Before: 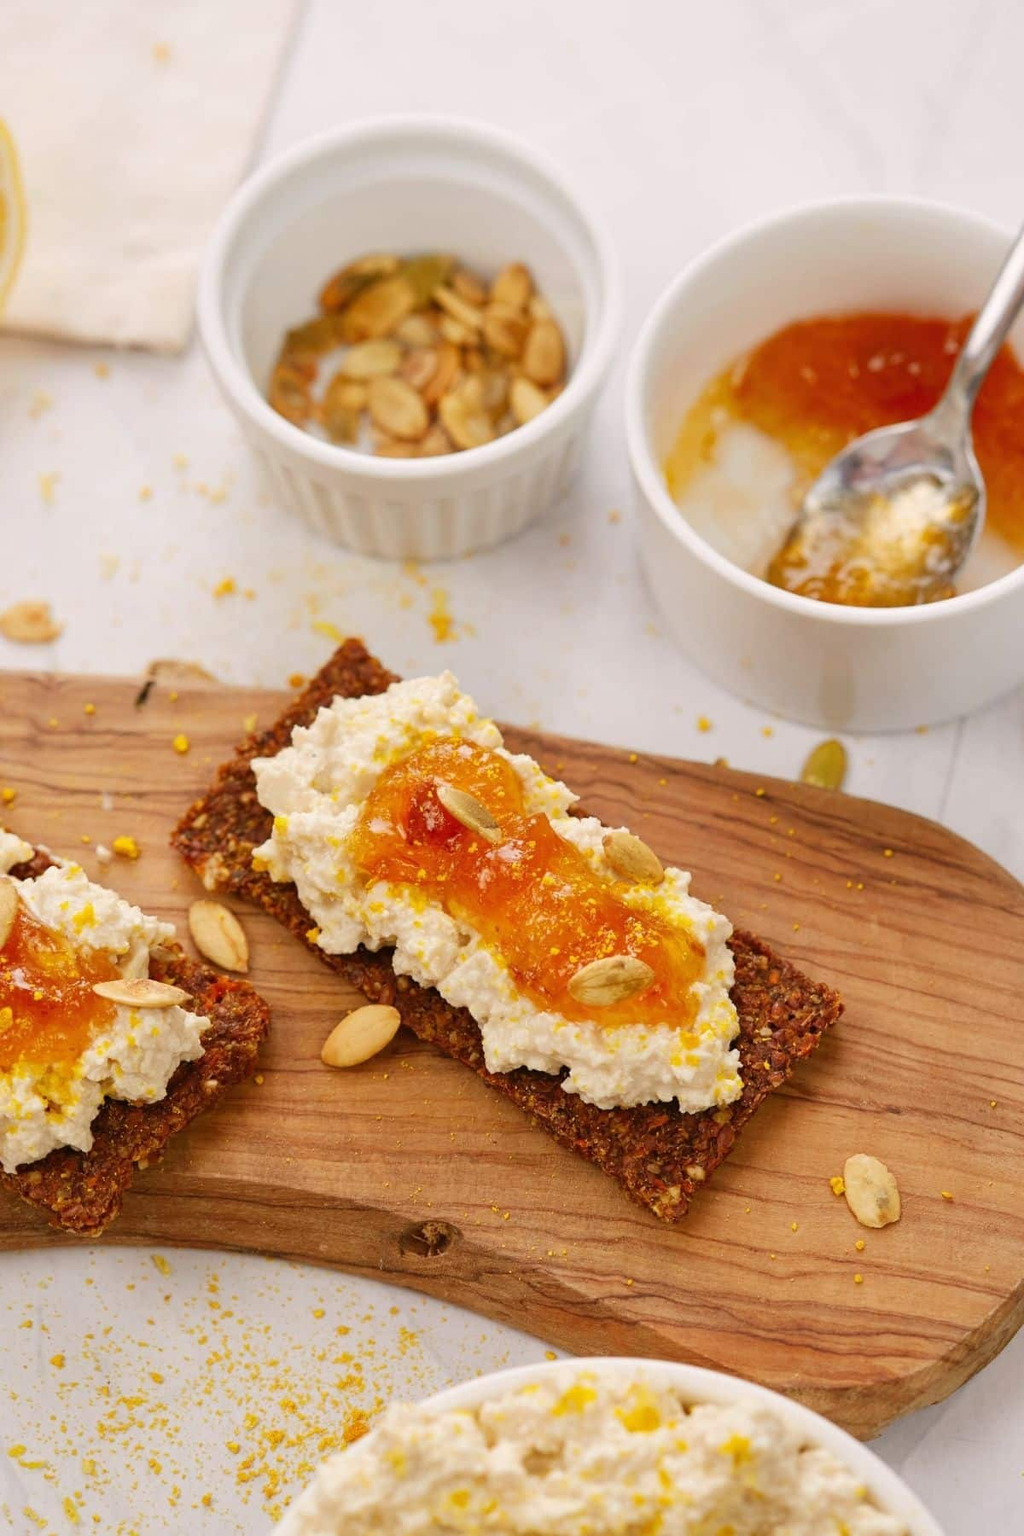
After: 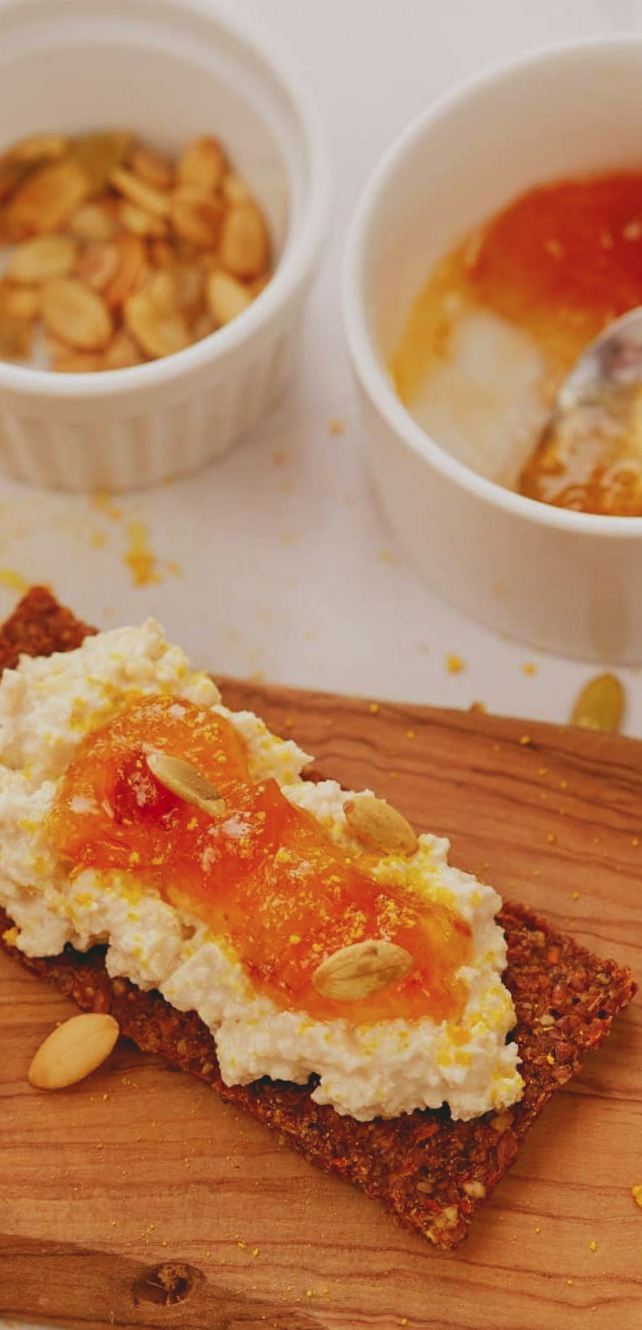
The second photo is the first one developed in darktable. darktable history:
crop: left 32.075%, top 10.976%, right 18.355%, bottom 17.596%
contrast brightness saturation: contrast -0.19, saturation 0.19
rotate and perspective: rotation -3.18°, automatic cropping off
bloom: size 3%, threshold 100%, strength 0%
rgb levels: mode RGB, independent channels, levels [[0, 0.5, 1], [0, 0.521, 1], [0, 0.536, 1]]
color balance: lift [1, 0.994, 1.002, 1.006], gamma [0.957, 1.081, 1.016, 0.919], gain [0.97, 0.972, 1.01, 1.028], input saturation 91.06%, output saturation 79.8%
